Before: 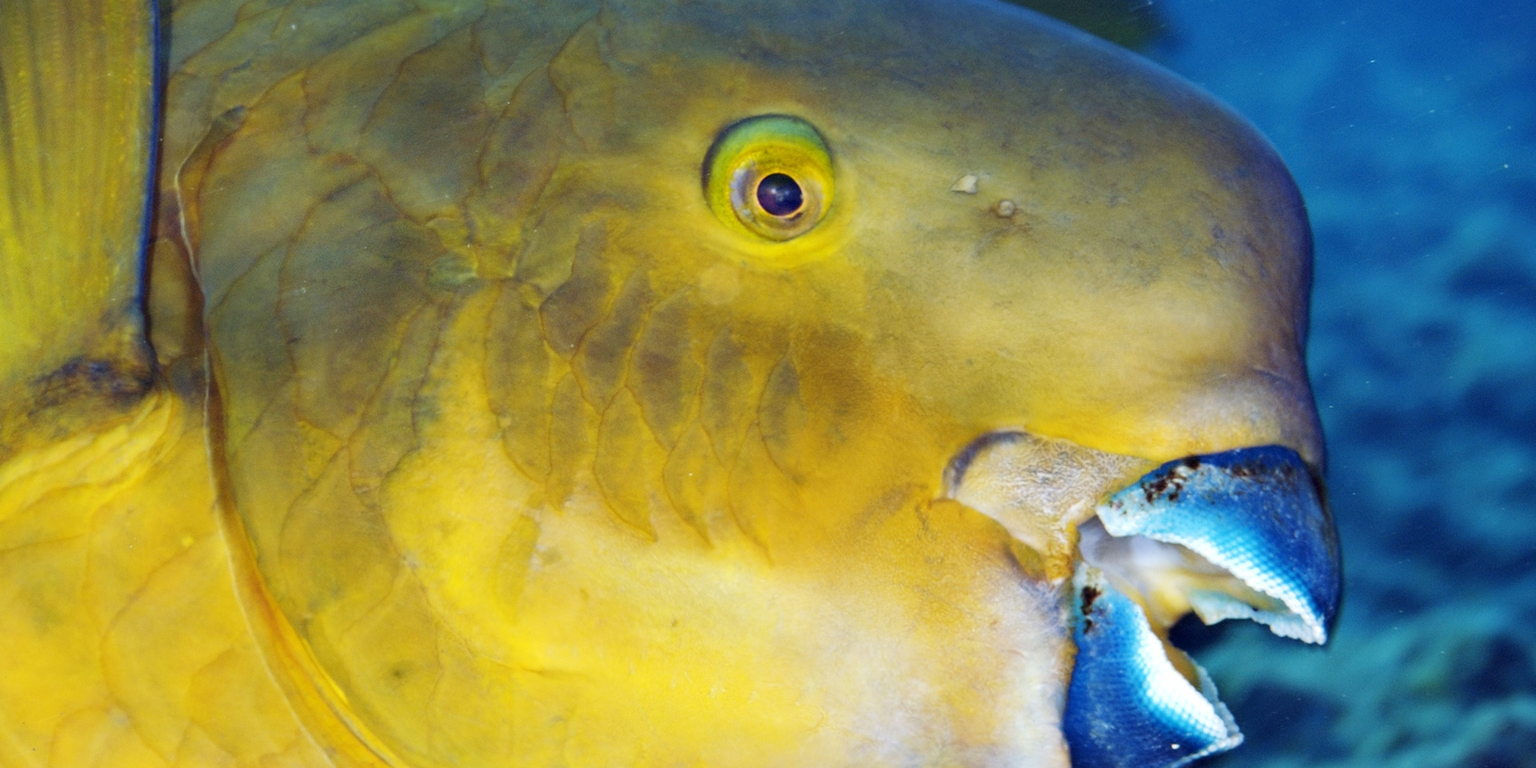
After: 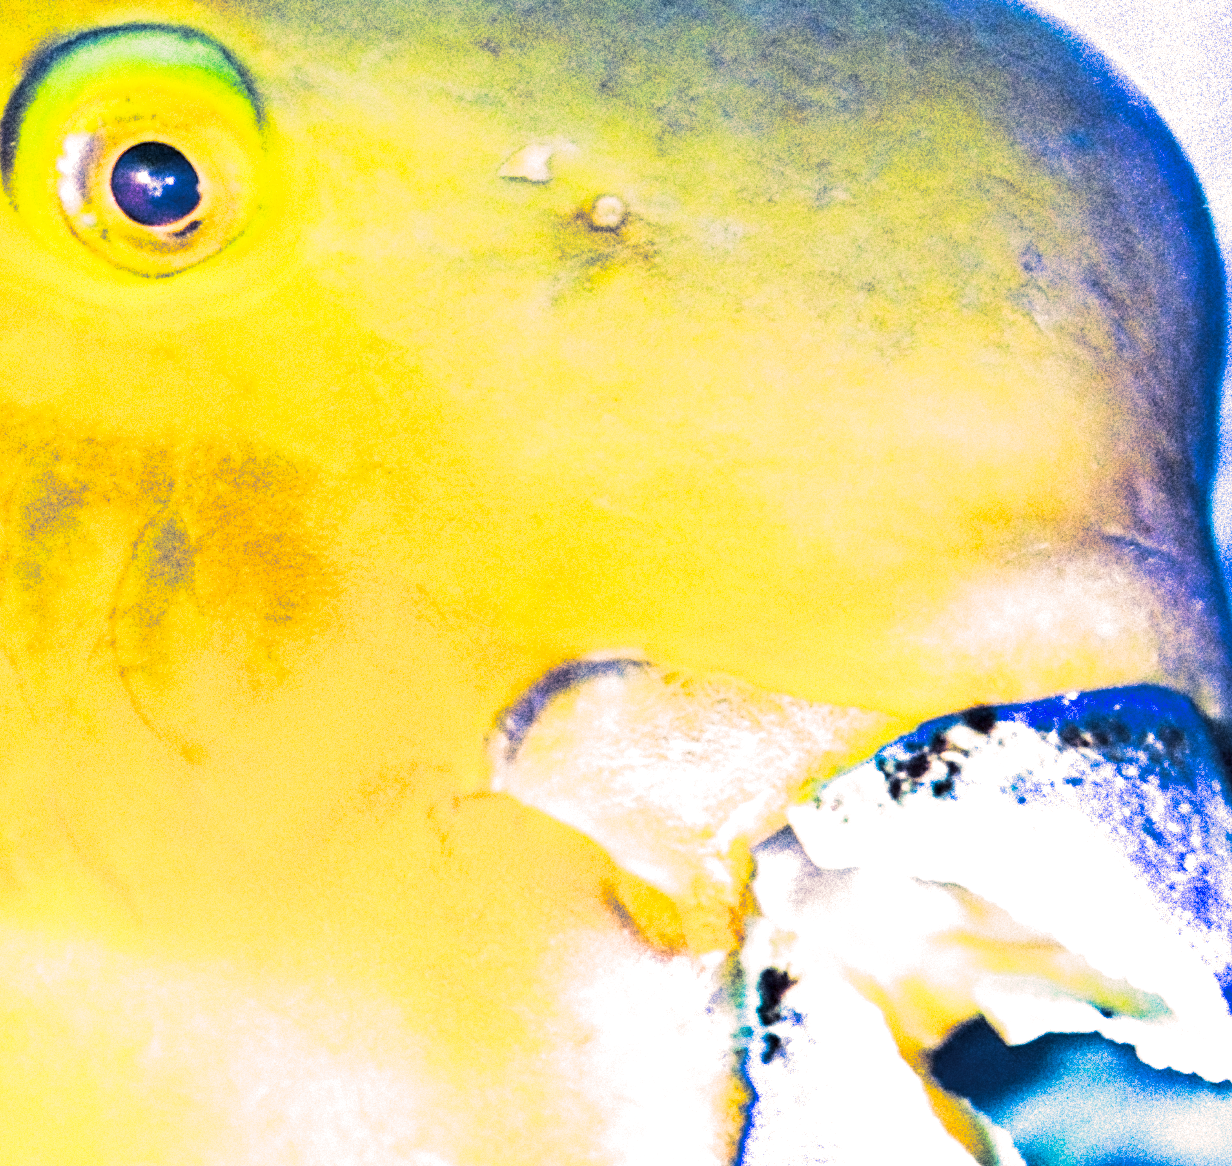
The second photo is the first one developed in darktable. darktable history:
crop: left 45.721%, top 13.393%, right 14.118%, bottom 10.01%
color balance rgb: perceptual saturation grading › global saturation 25%, perceptual brilliance grading › mid-tones 10%, perceptual brilliance grading › shadows 15%, global vibrance 20%
contrast brightness saturation: contrast 0.1, brightness -0.26, saturation 0.14
grain: coarseness 14.49 ISO, strength 48.04%, mid-tones bias 35%
contrast equalizer: octaves 7, y [[0.509, 0.514, 0.523, 0.542, 0.578, 0.603], [0.5 ×6], [0.509, 0.514, 0.523, 0.542, 0.578, 0.603], [0.001, 0.002, 0.003, 0.005, 0.01, 0.013], [0.001, 0.002, 0.003, 0.005, 0.01, 0.013]]
exposure: black level correction 0, exposure 1.1 EV, compensate exposure bias true, compensate highlight preservation false
base curve: curves: ch0 [(0, 0) (0.557, 0.834) (1, 1)]
split-toning: shadows › hue 226.8°, shadows › saturation 0.56, highlights › hue 28.8°, balance -40, compress 0%
